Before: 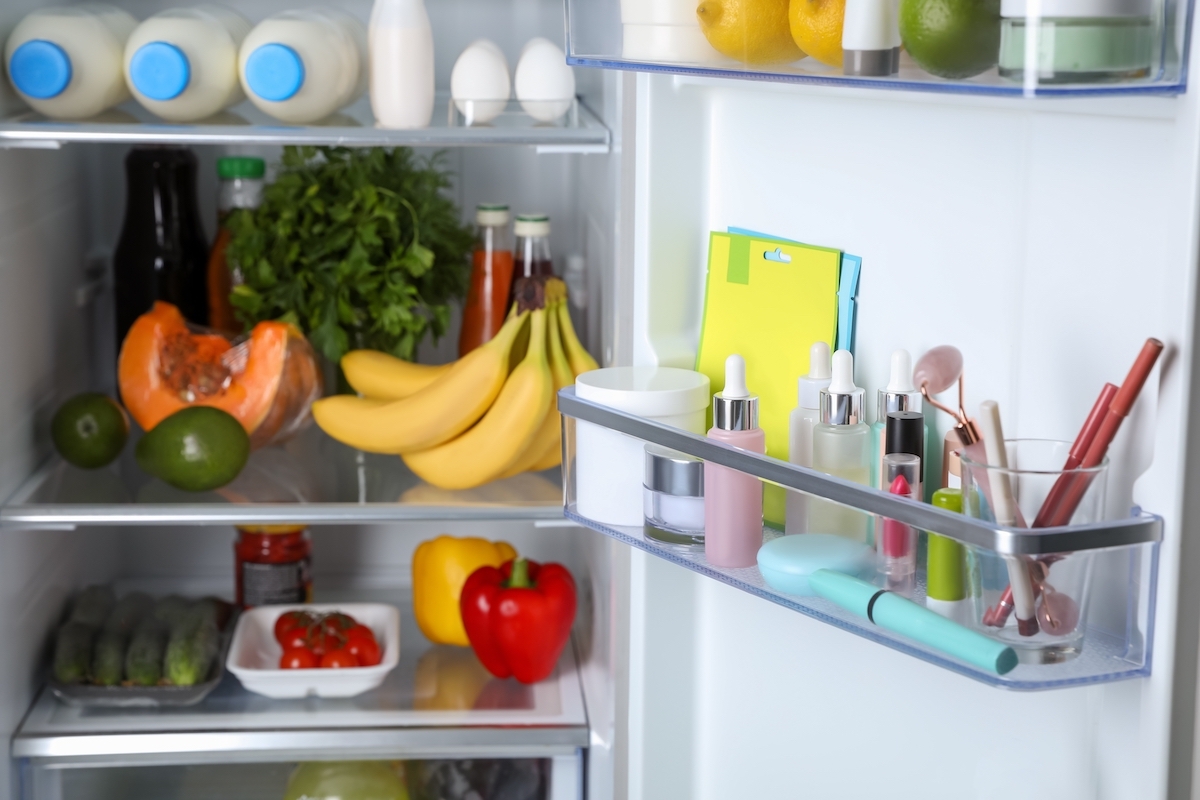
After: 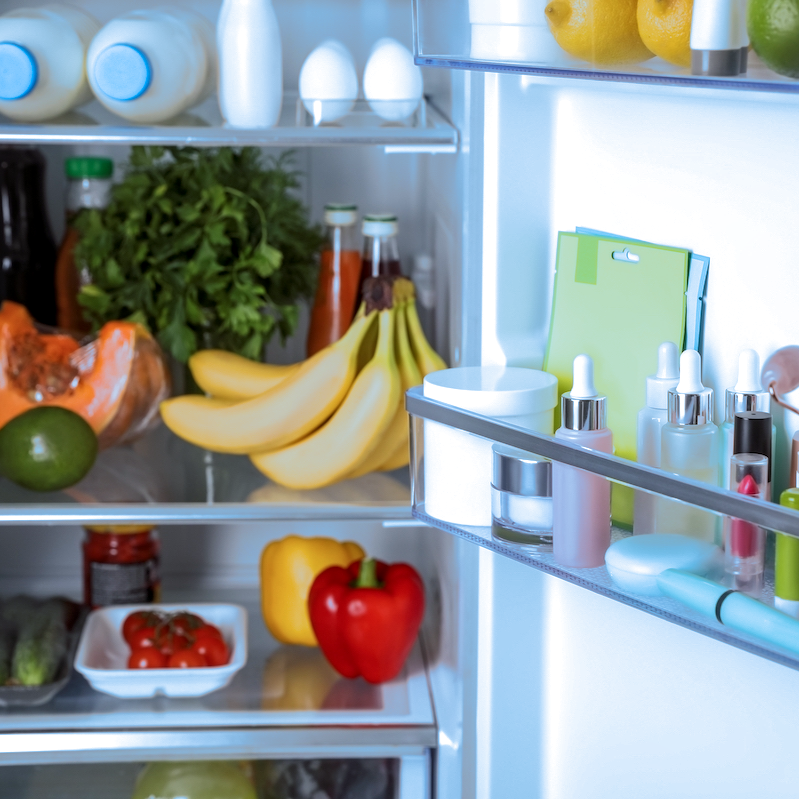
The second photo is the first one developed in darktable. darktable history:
color calibration: x 0.367, y 0.376, temperature 4372.25 K
crop and rotate: left 12.673%, right 20.66%
split-toning: shadows › hue 351.18°, shadows › saturation 0.86, highlights › hue 218.82°, highlights › saturation 0.73, balance -19.167
local contrast: on, module defaults
